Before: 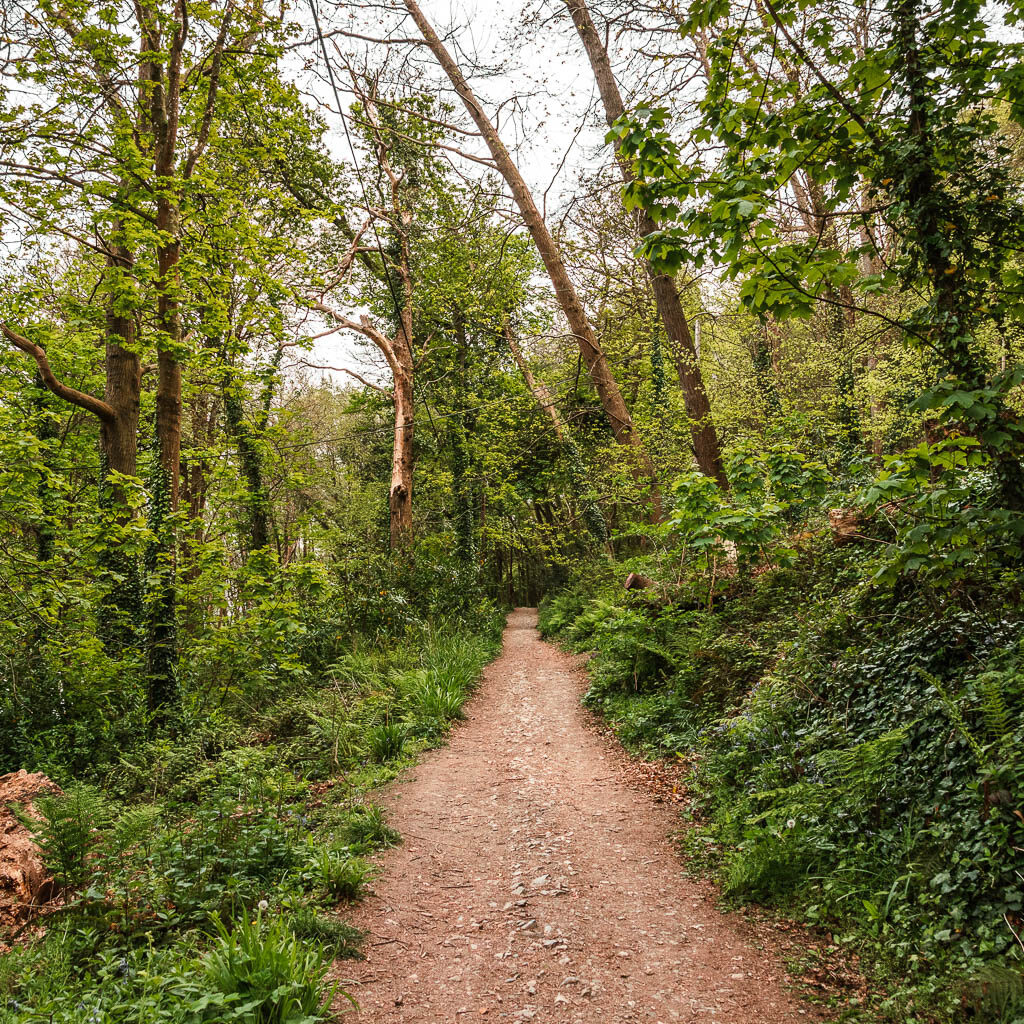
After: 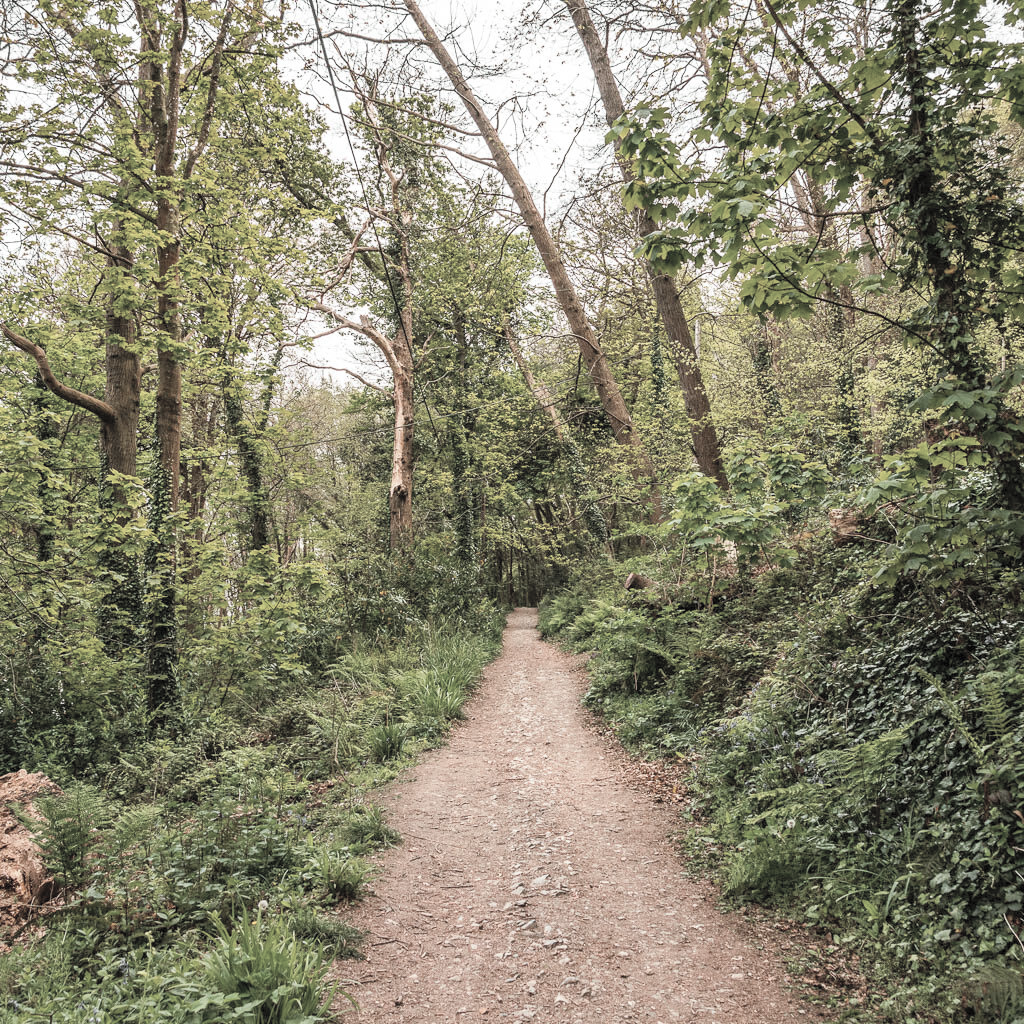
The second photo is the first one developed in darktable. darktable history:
contrast brightness saturation: brightness 0.184, saturation -0.493
